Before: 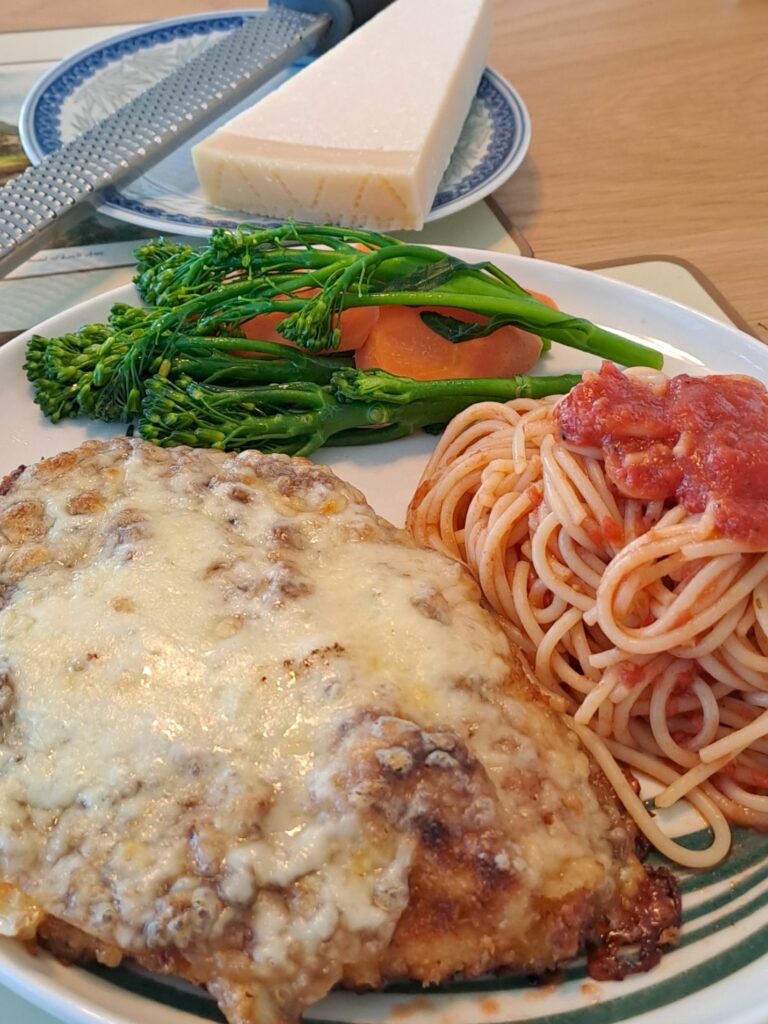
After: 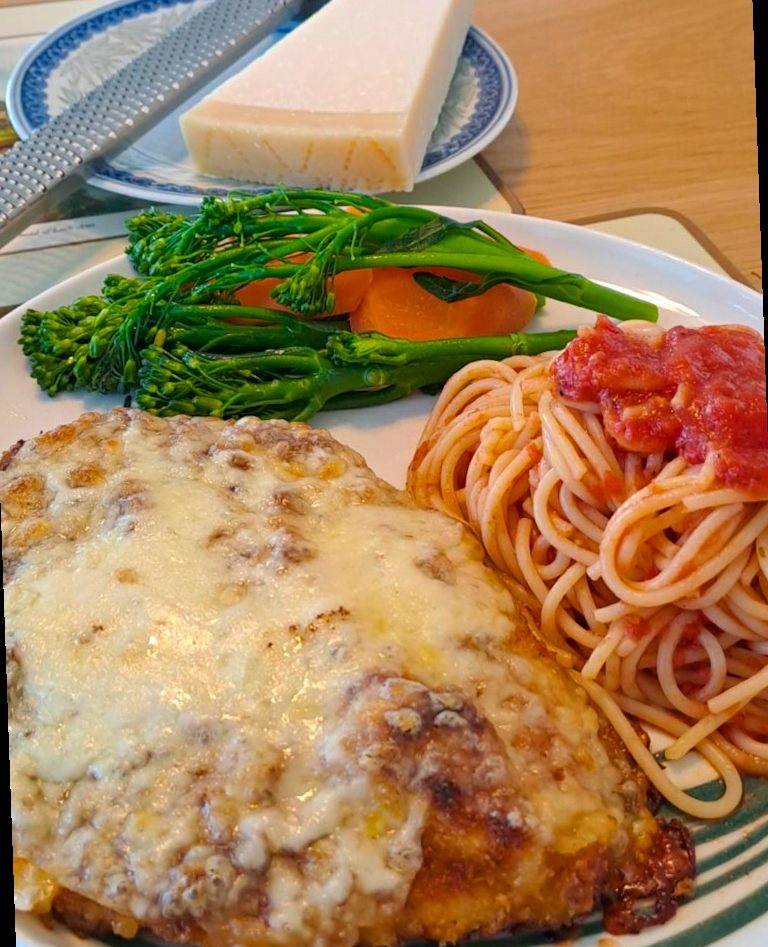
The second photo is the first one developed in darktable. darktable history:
color balance rgb: perceptual saturation grading › global saturation 25%, global vibrance 20%
rotate and perspective: rotation -2°, crop left 0.022, crop right 0.978, crop top 0.049, crop bottom 0.951
